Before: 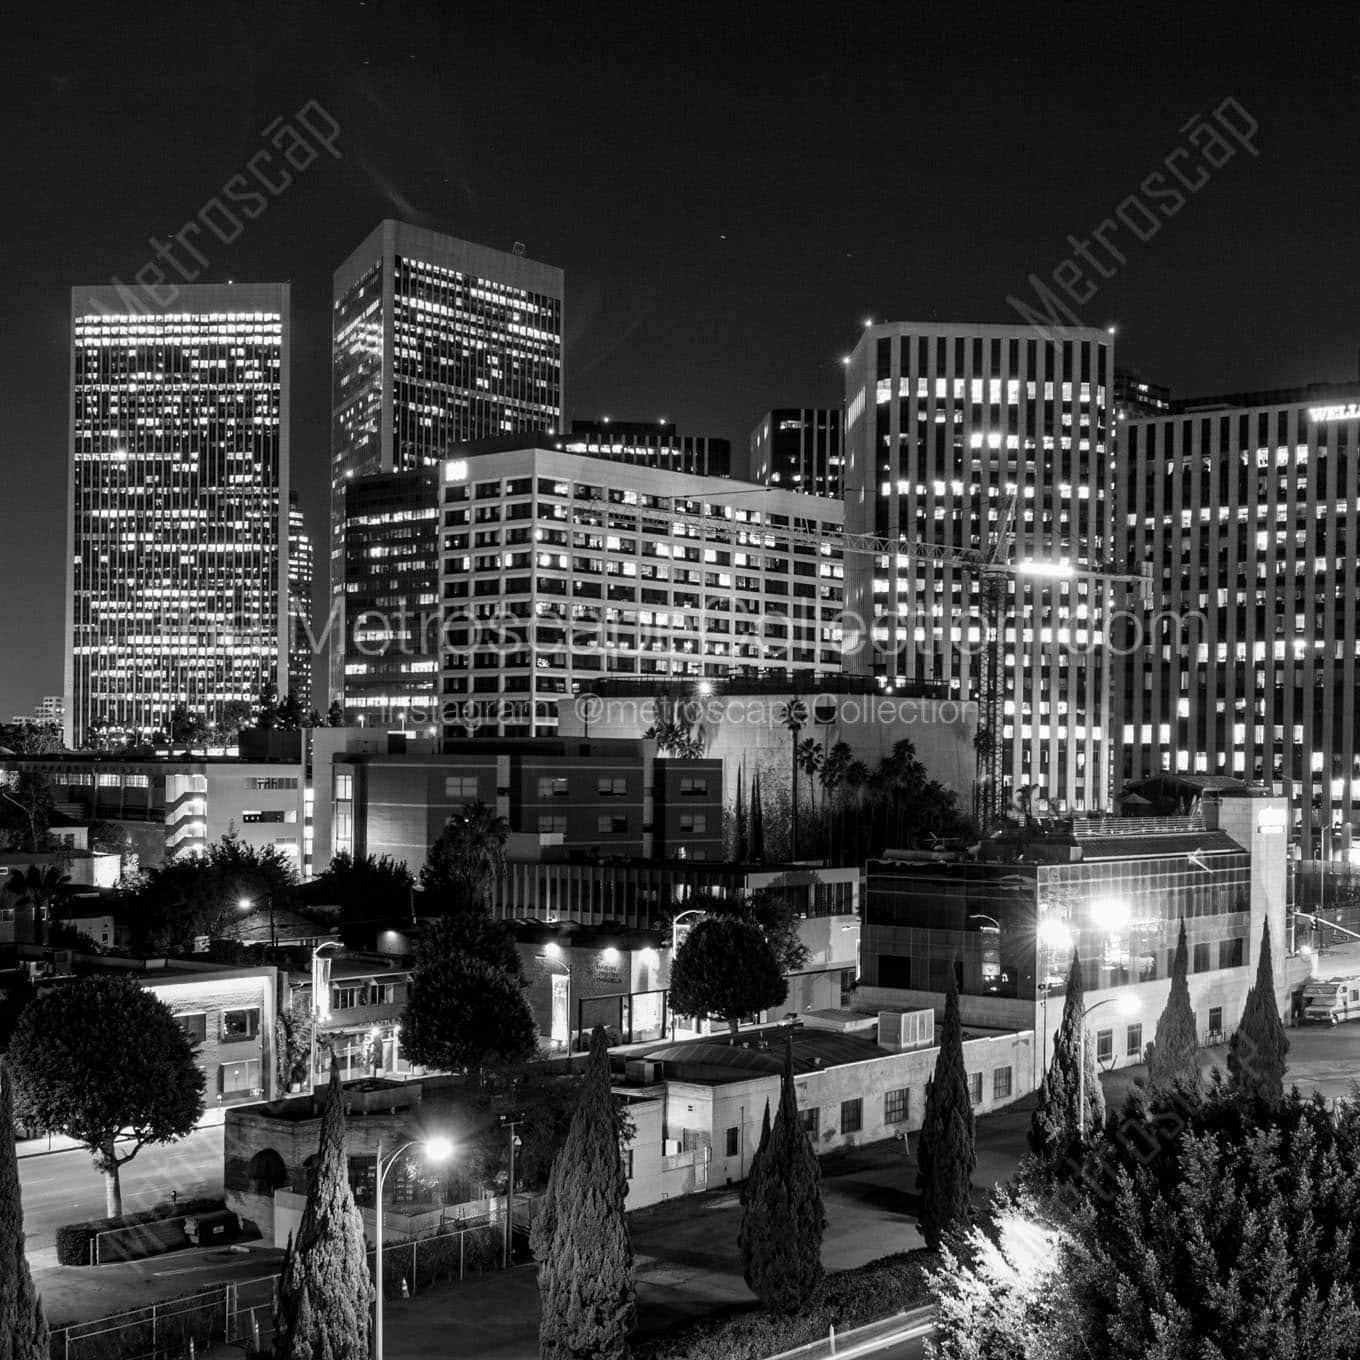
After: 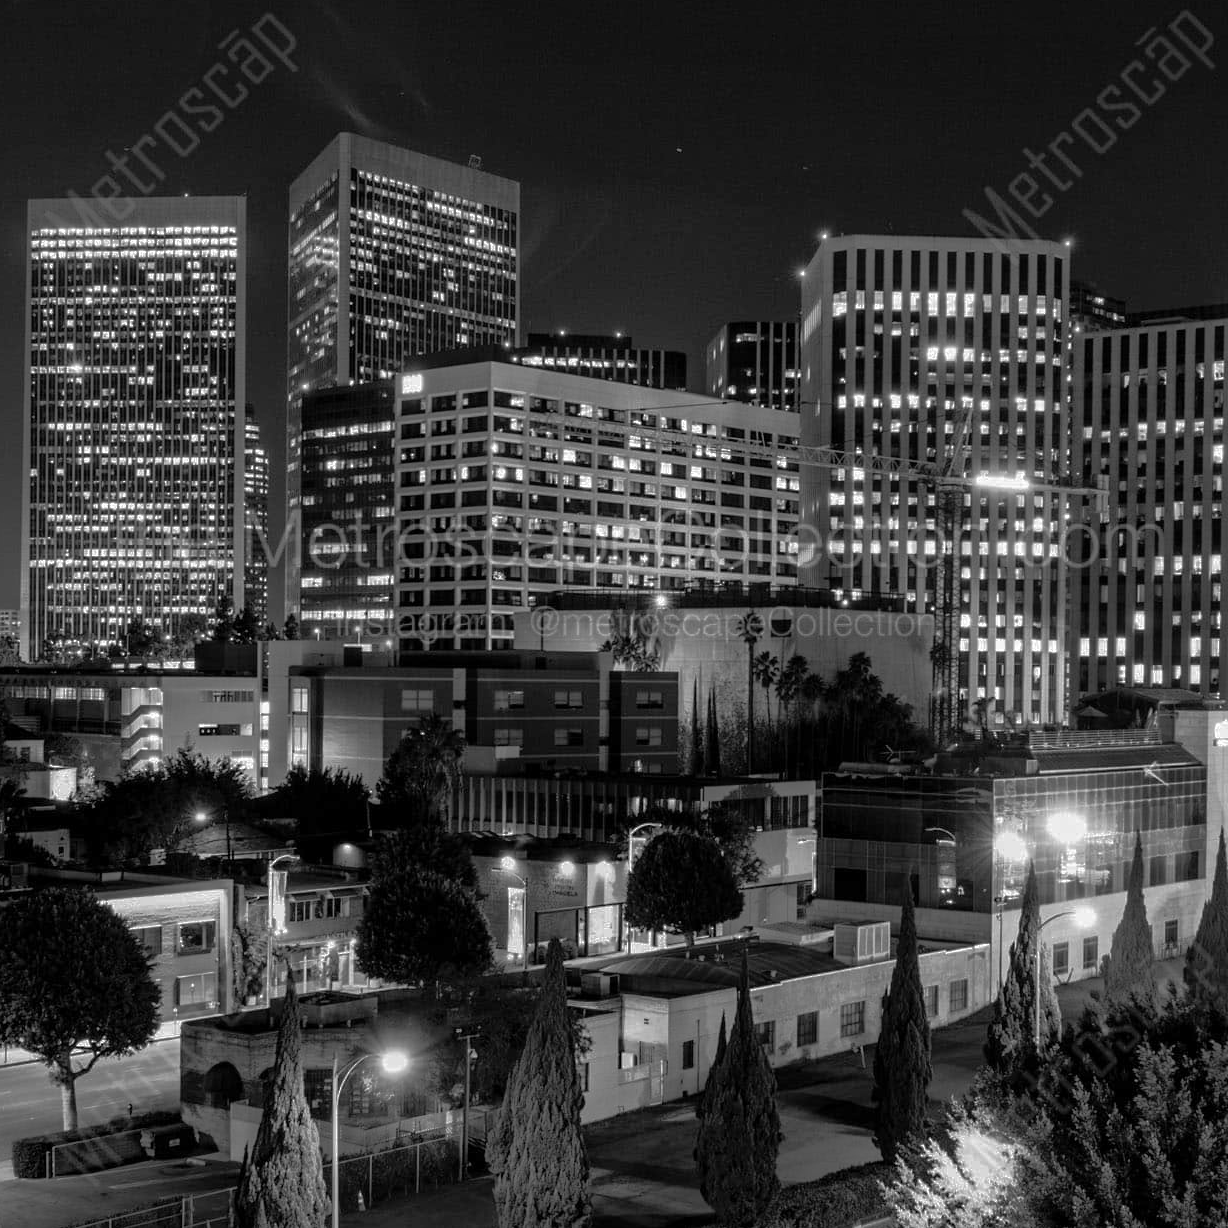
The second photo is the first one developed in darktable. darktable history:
crop: left 3.305%, top 6.436%, right 6.389%, bottom 3.258%
rgb curve: curves: ch0 [(0, 0) (0.415, 0.237) (1, 1)]
shadows and highlights: highlights -60
